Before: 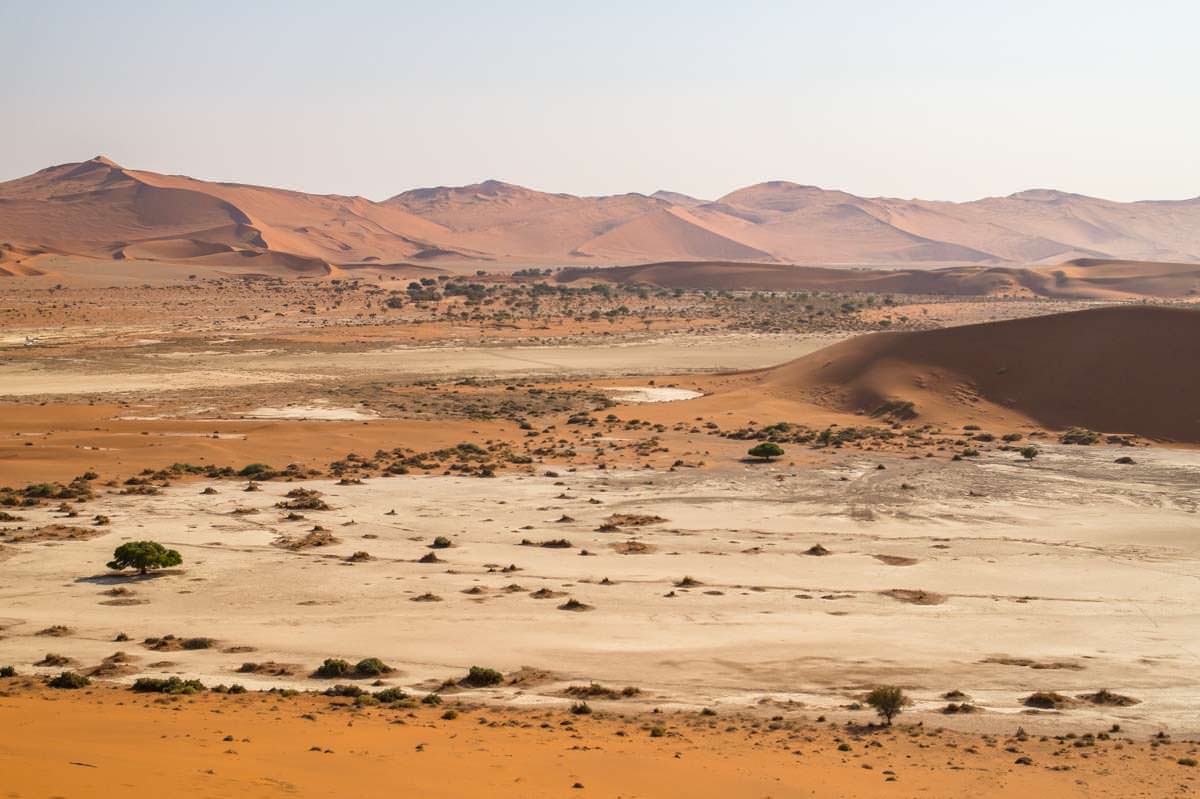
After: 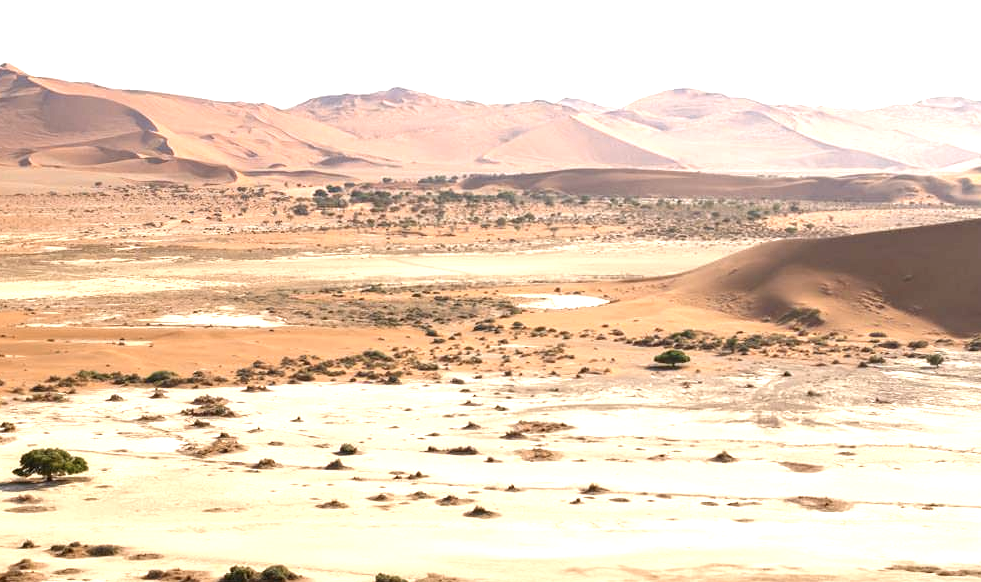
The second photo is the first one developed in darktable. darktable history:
color correction: highlights b* -0.03, saturation 0.781
exposure: black level correction 0.001, exposure 1.13 EV, compensate highlight preservation false
crop: left 7.841%, top 11.649%, right 10.343%, bottom 15.462%
